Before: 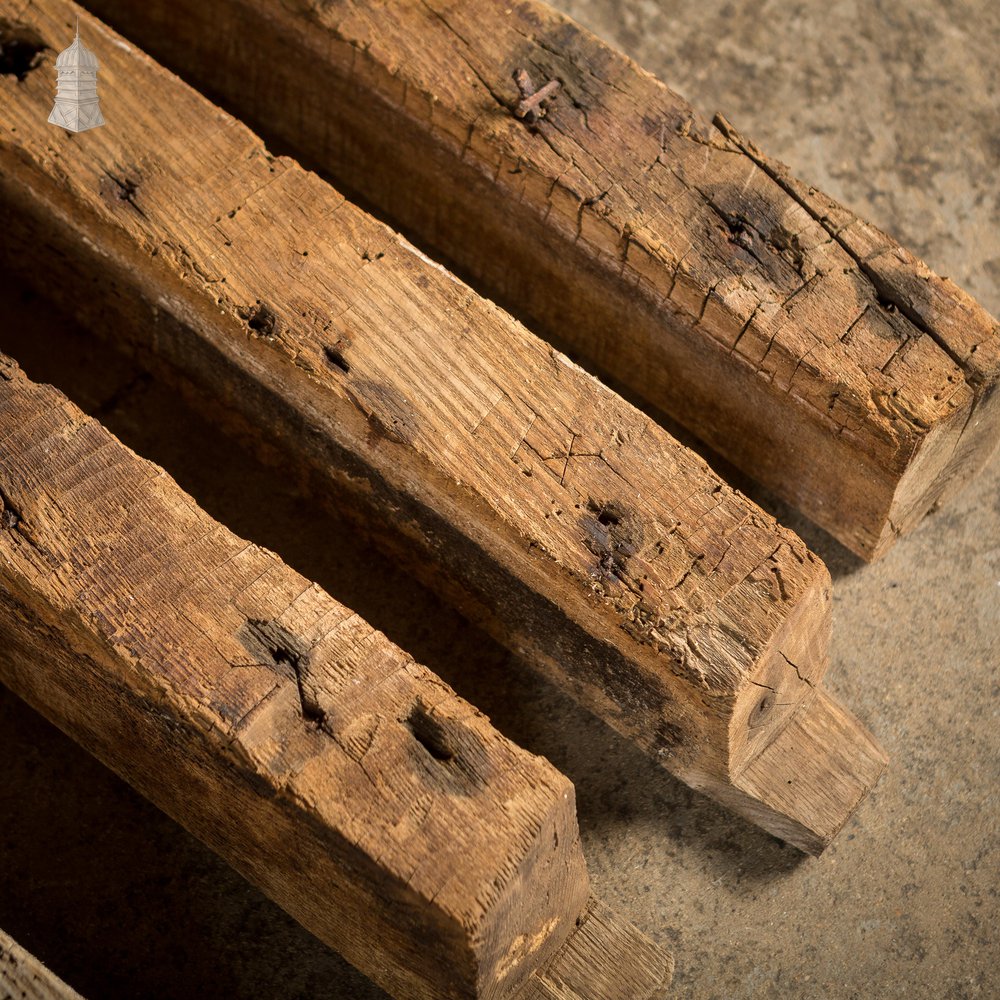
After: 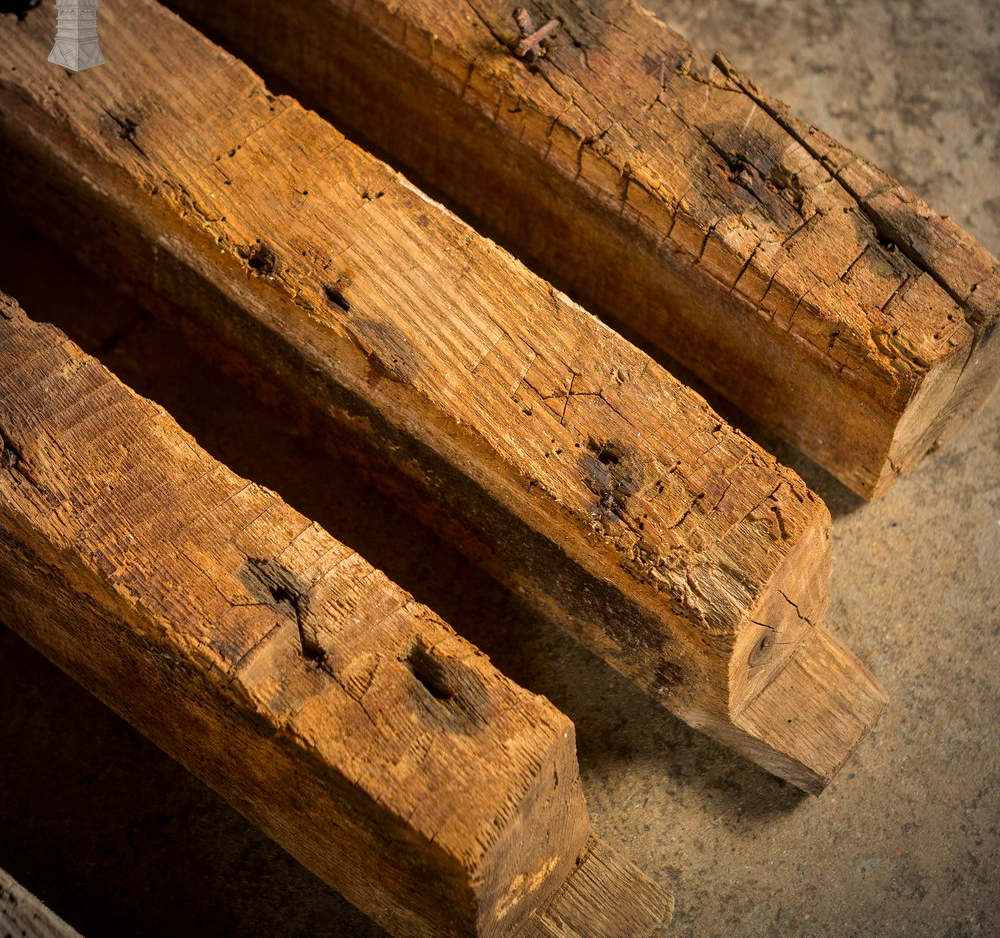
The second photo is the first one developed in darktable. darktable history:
contrast brightness saturation: brightness -0.024, saturation 0.355
crop and rotate: top 6.191%
vignetting: fall-off radius 60.41%
